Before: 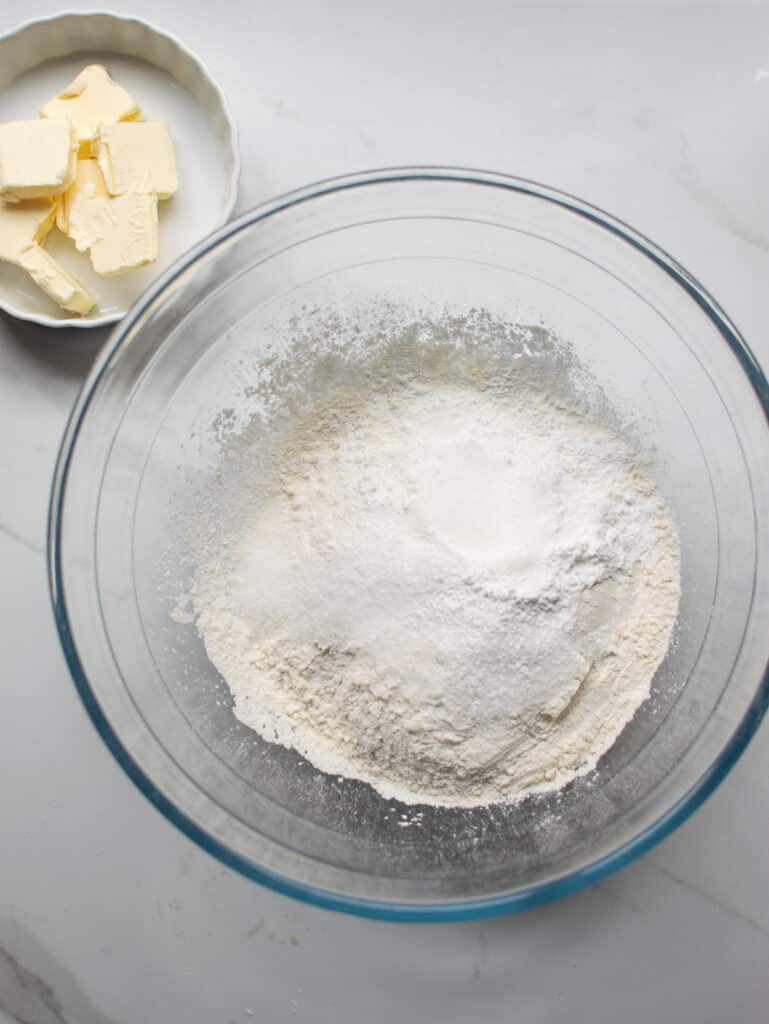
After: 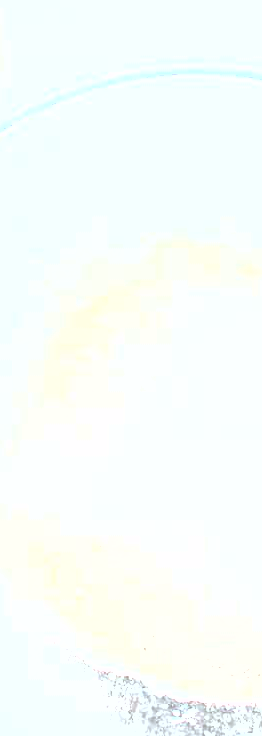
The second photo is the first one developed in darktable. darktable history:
shadows and highlights: shadows 36.67, highlights -26.89, soften with gaussian
crop and rotate: left 29.684%, top 10.218%, right 36.212%, bottom 17.905%
local contrast: mode bilateral grid, contrast 19, coarseness 51, detail 120%, midtone range 0.2
color correction: highlights a* -3.14, highlights b* -6.28, shadows a* 3.01, shadows b* 5.18
exposure: exposure 3.07 EV, compensate highlight preservation false
